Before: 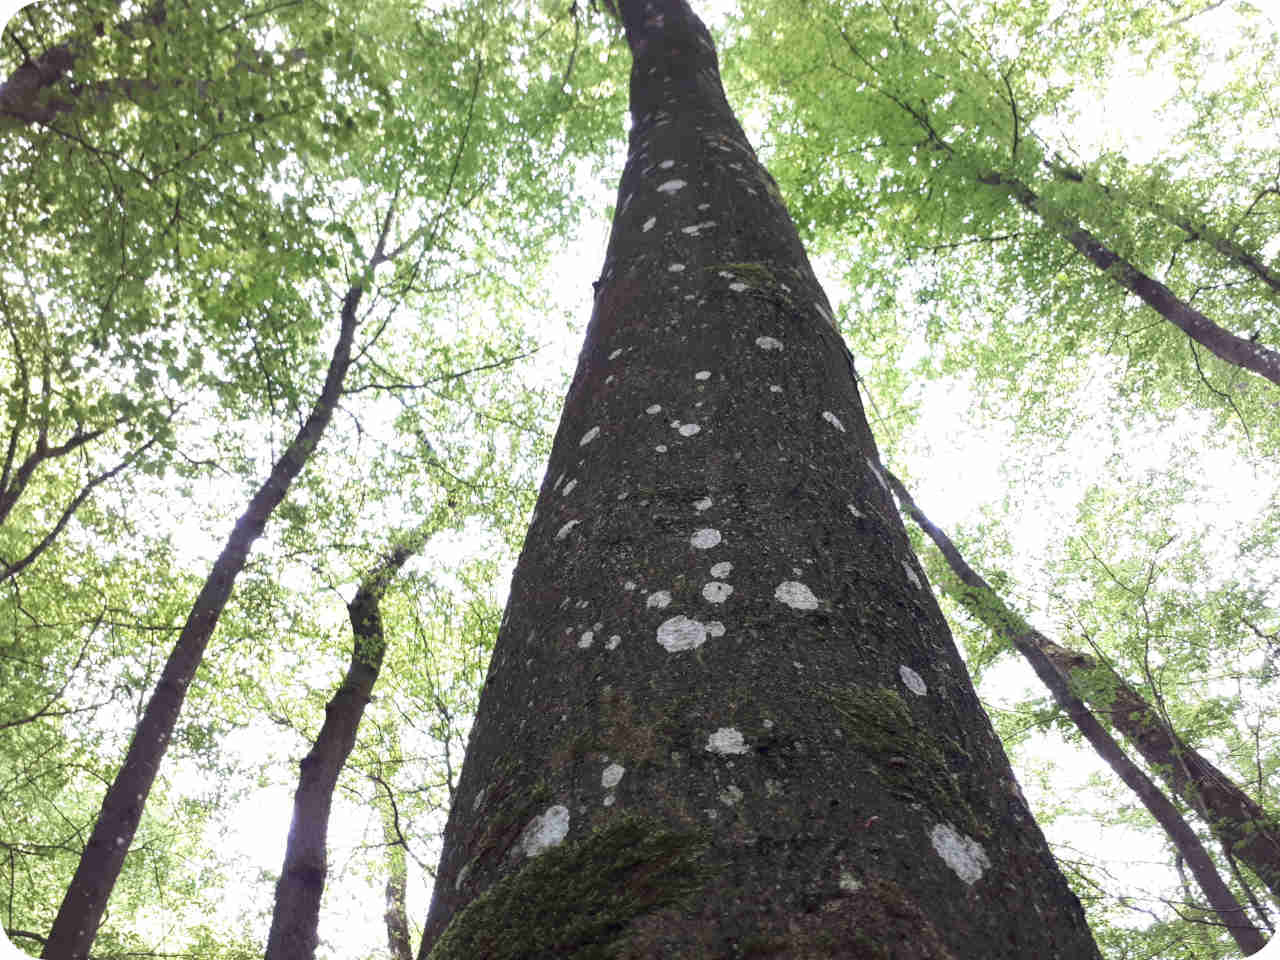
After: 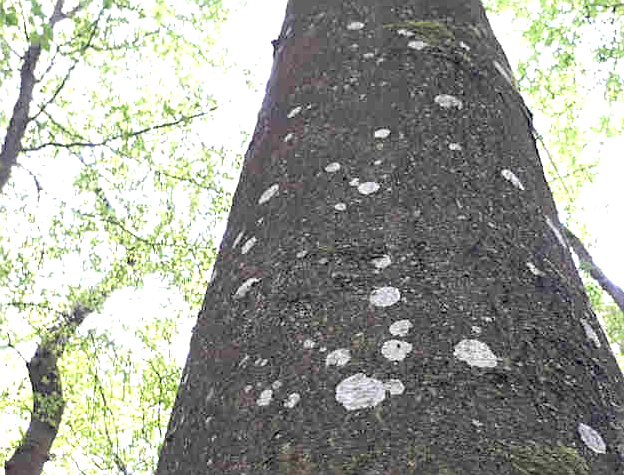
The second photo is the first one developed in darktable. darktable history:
contrast brightness saturation: brightness 0.15
crop: left 25.118%, top 25.277%, right 25.337%, bottom 25.194%
sharpen: on, module defaults
exposure: black level correction 0.001, exposure 0.498 EV, compensate highlight preservation false
